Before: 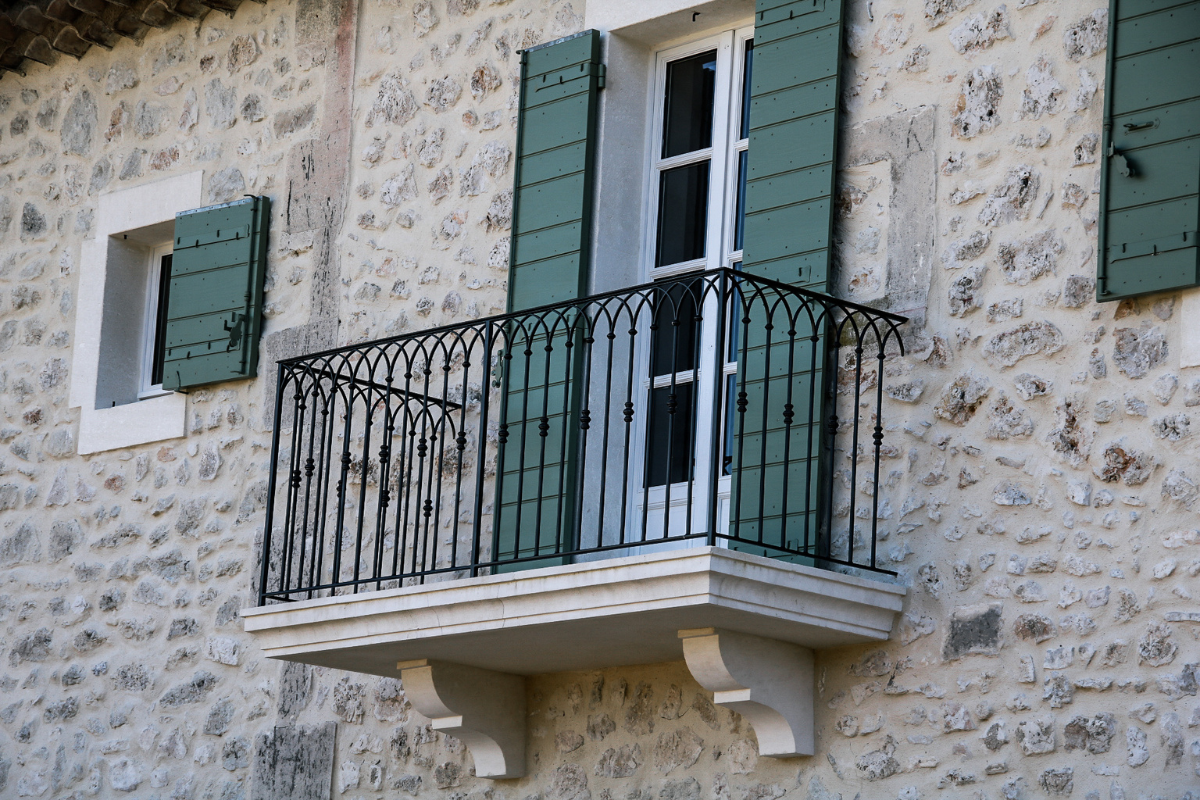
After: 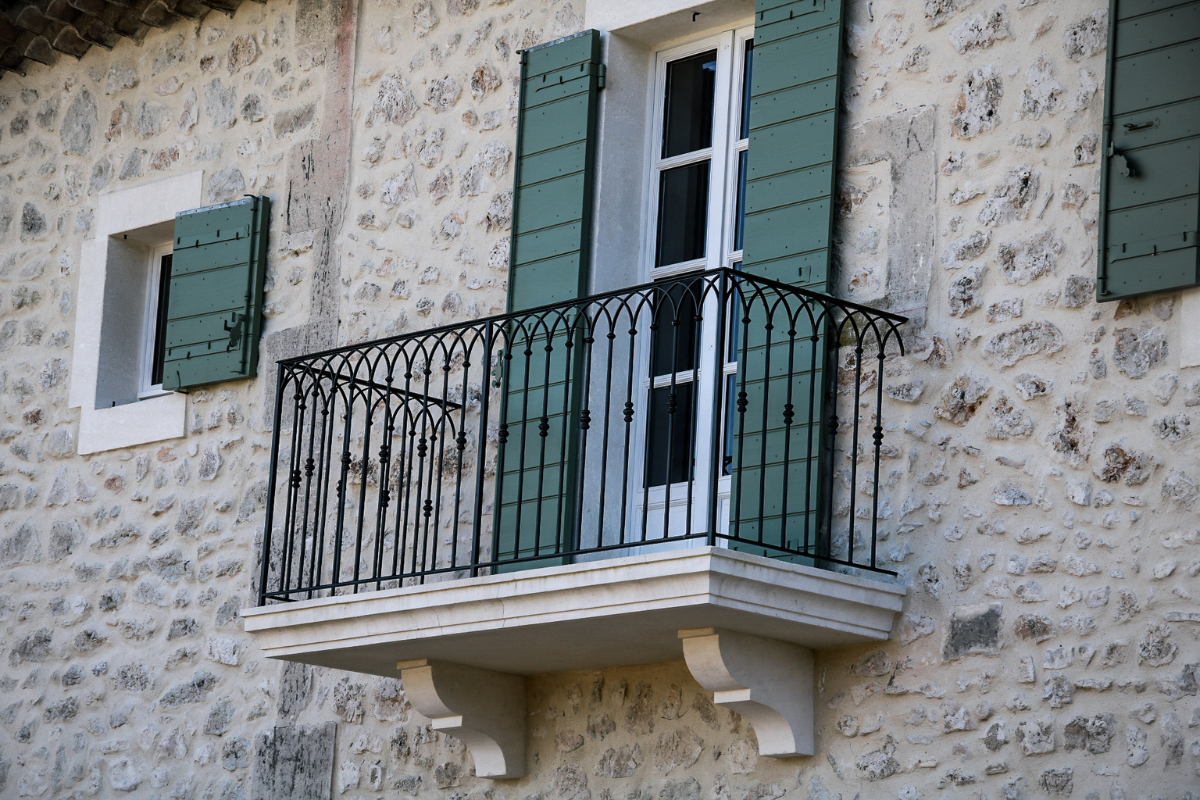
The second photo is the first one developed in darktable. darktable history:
vignetting: brightness -0.28, center (-0.121, -0.008)
